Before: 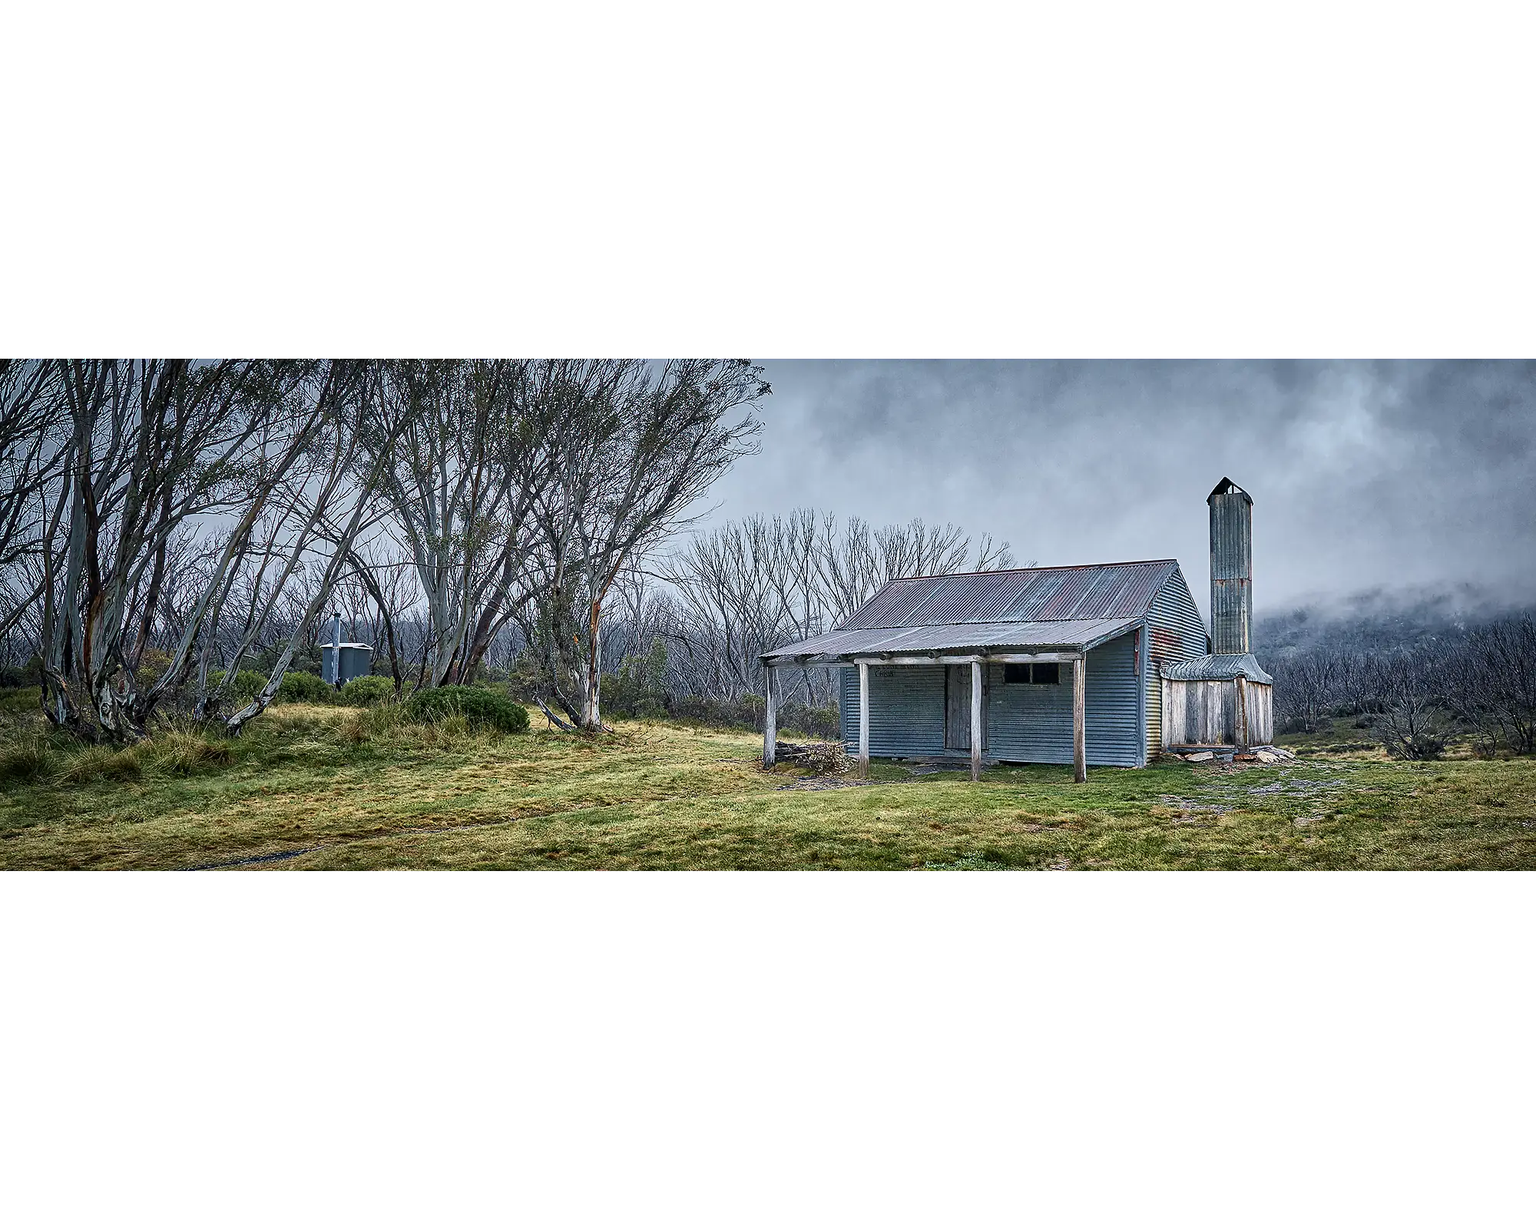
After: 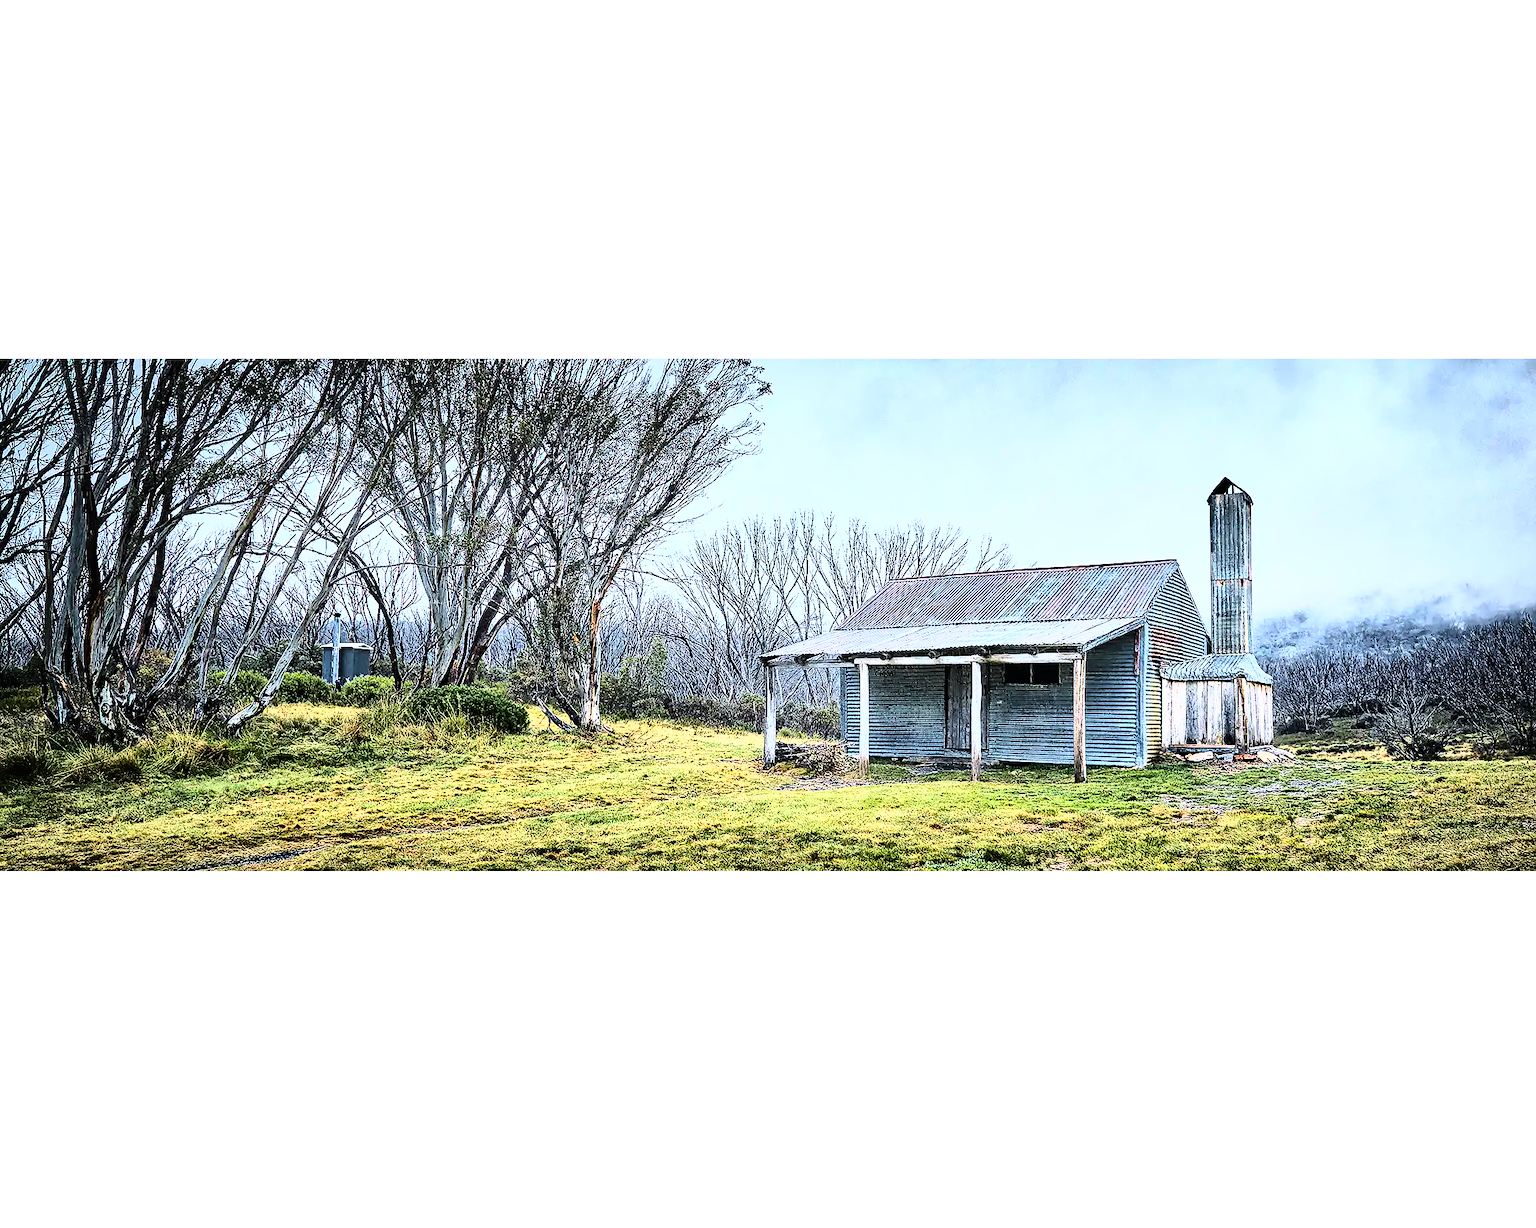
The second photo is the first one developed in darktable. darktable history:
rgb curve: curves: ch0 [(0, 0) (0.21, 0.15) (0.24, 0.21) (0.5, 0.75) (0.75, 0.96) (0.89, 0.99) (1, 1)]; ch1 [(0, 0.02) (0.21, 0.13) (0.25, 0.2) (0.5, 0.67) (0.75, 0.9) (0.89, 0.97) (1, 1)]; ch2 [(0, 0.02) (0.21, 0.13) (0.25, 0.2) (0.5, 0.67) (0.75, 0.9) (0.89, 0.97) (1, 1)], compensate middle gray true
contrast brightness saturation: contrast 0.2, brightness 0.15, saturation 0.14
color balance: output saturation 110%
